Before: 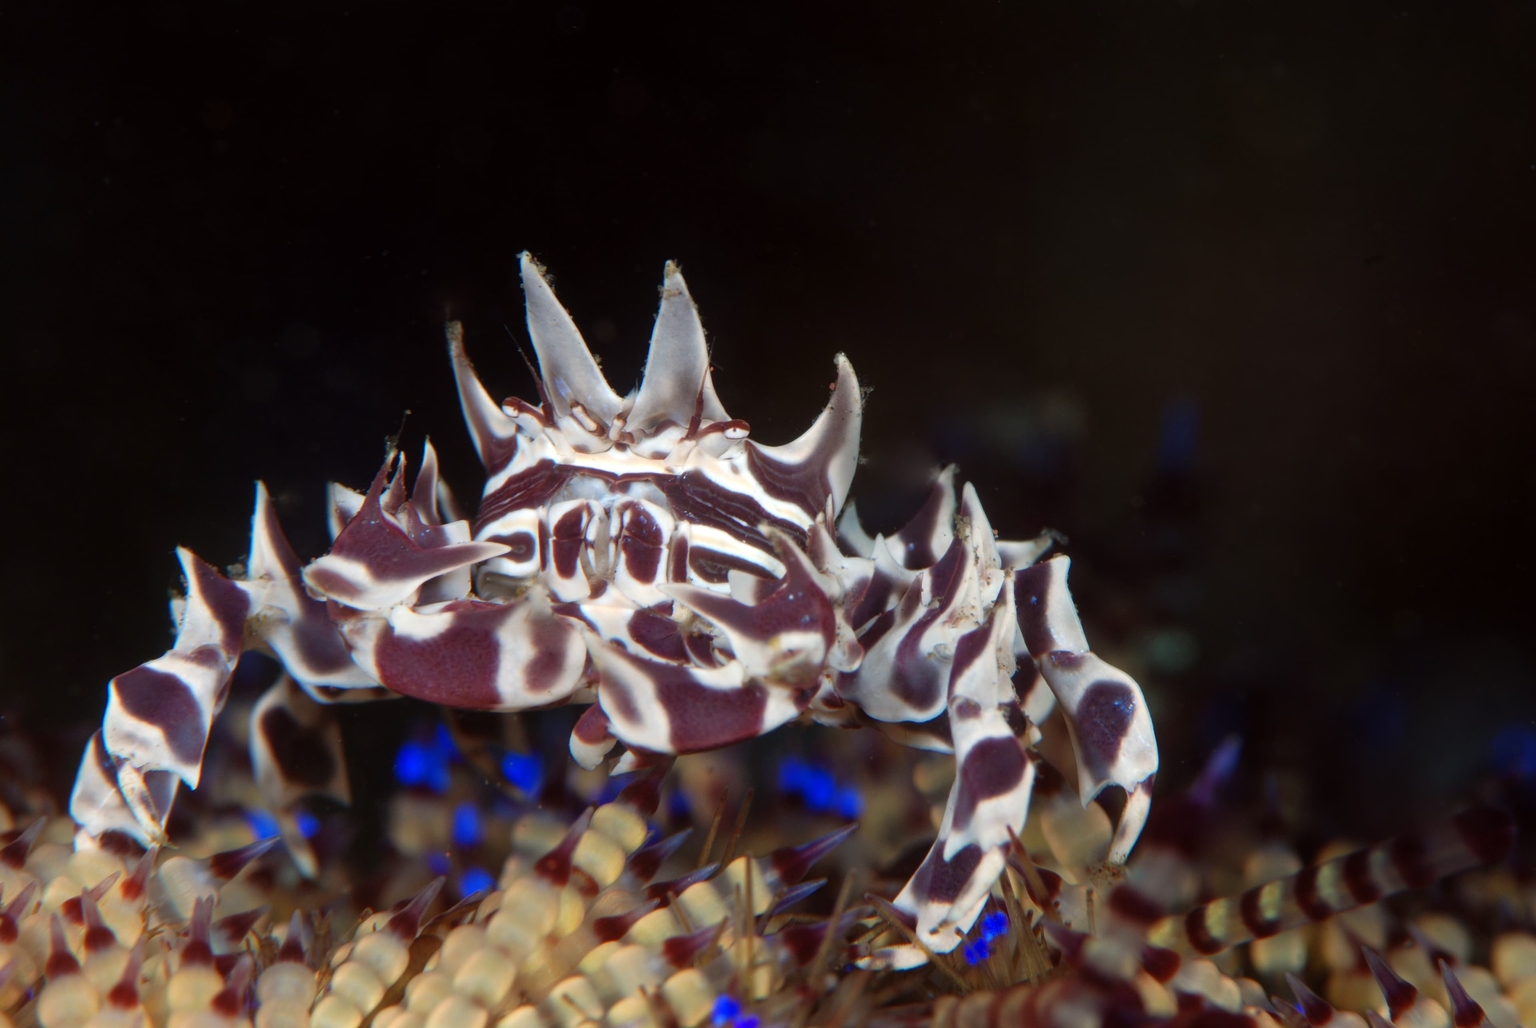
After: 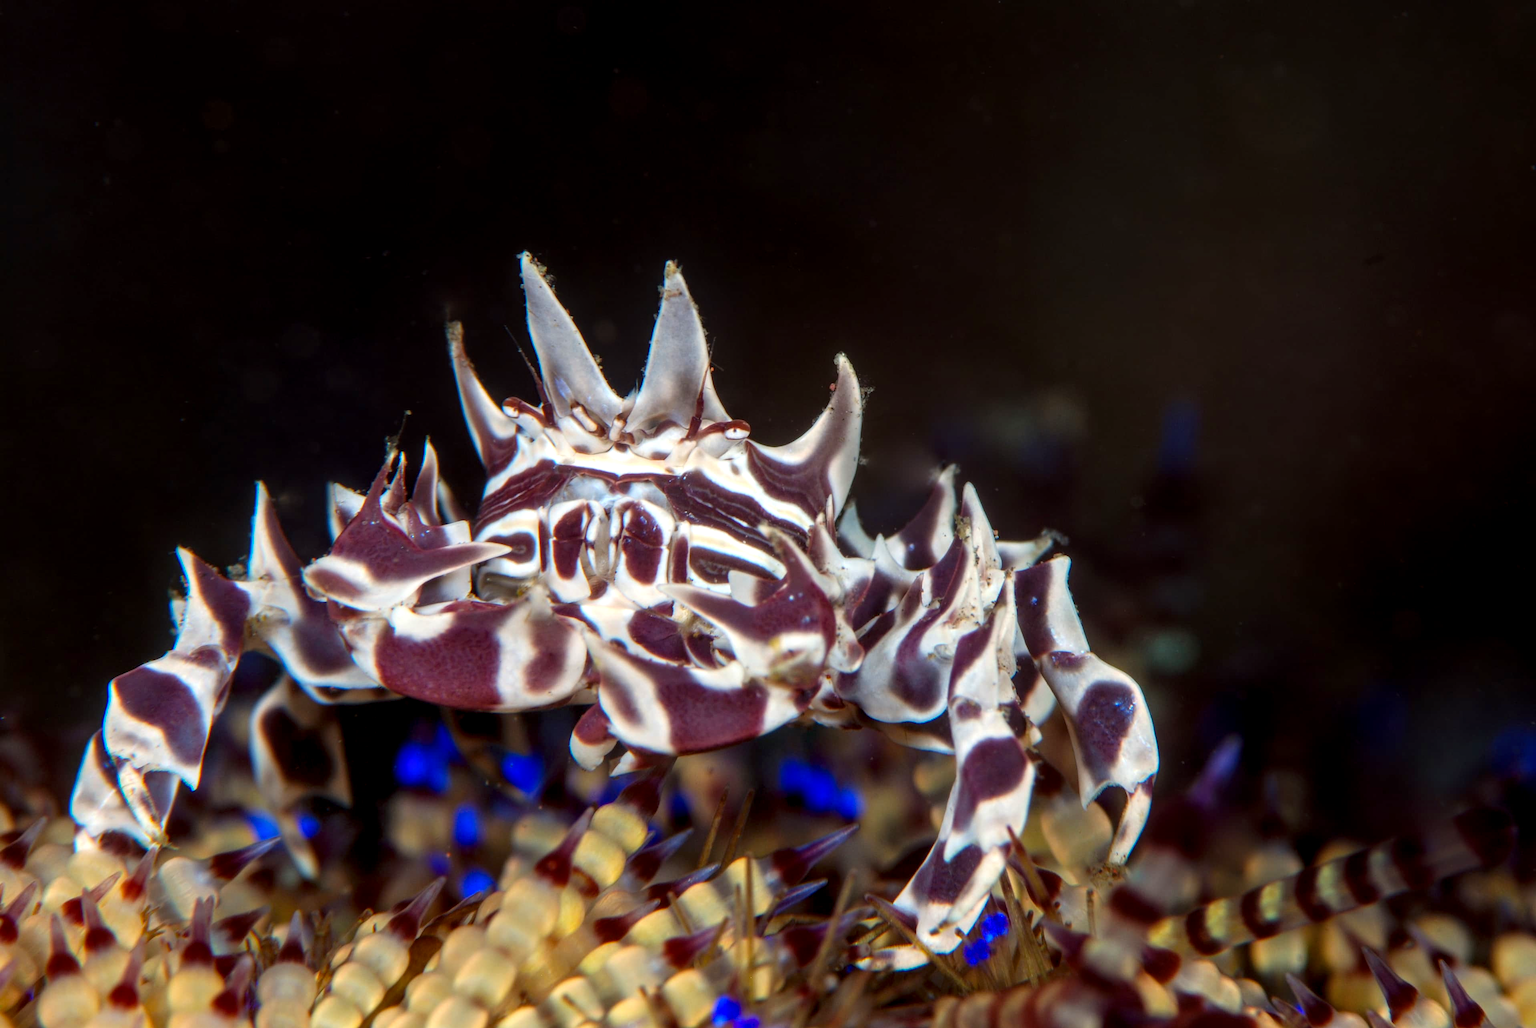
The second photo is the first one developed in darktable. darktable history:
local contrast: detail 150%
color balance rgb: perceptual saturation grading › global saturation 10.536%, global vibrance 34.227%
